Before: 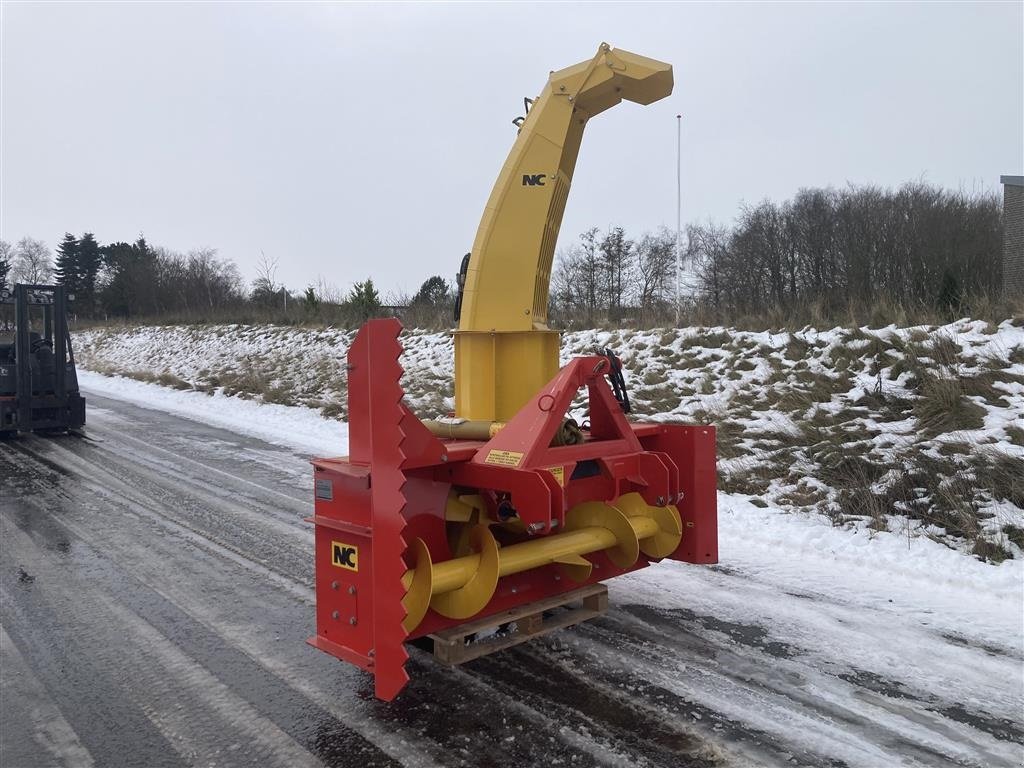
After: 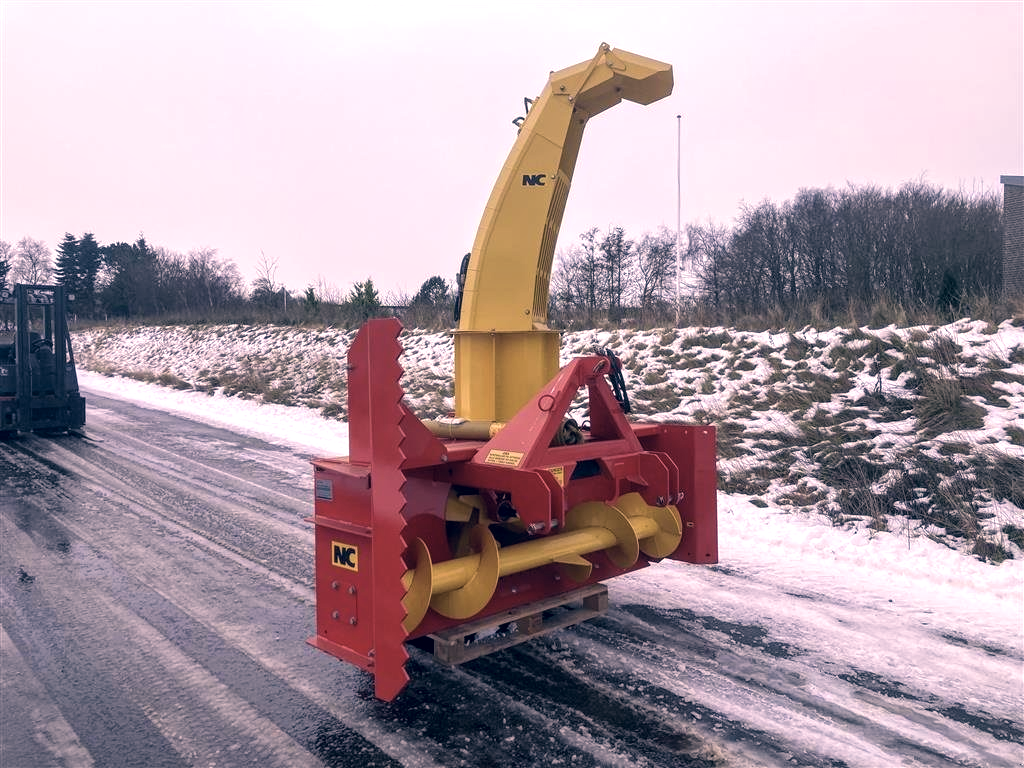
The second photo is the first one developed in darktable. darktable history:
velvia: on, module defaults
tone equalizer: -8 EV -0.454 EV, -7 EV -0.361 EV, -6 EV -0.338 EV, -5 EV -0.244 EV, -3 EV 0.232 EV, -2 EV 0.306 EV, -1 EV 0.404 EV, +0 EV 0.401 EV
color correction: highlights a* 14.13, highlights b* 5.93, shadows a* -5.42, shadows b* -15.91, saturation 0.858
local contrast: on, module defaults
